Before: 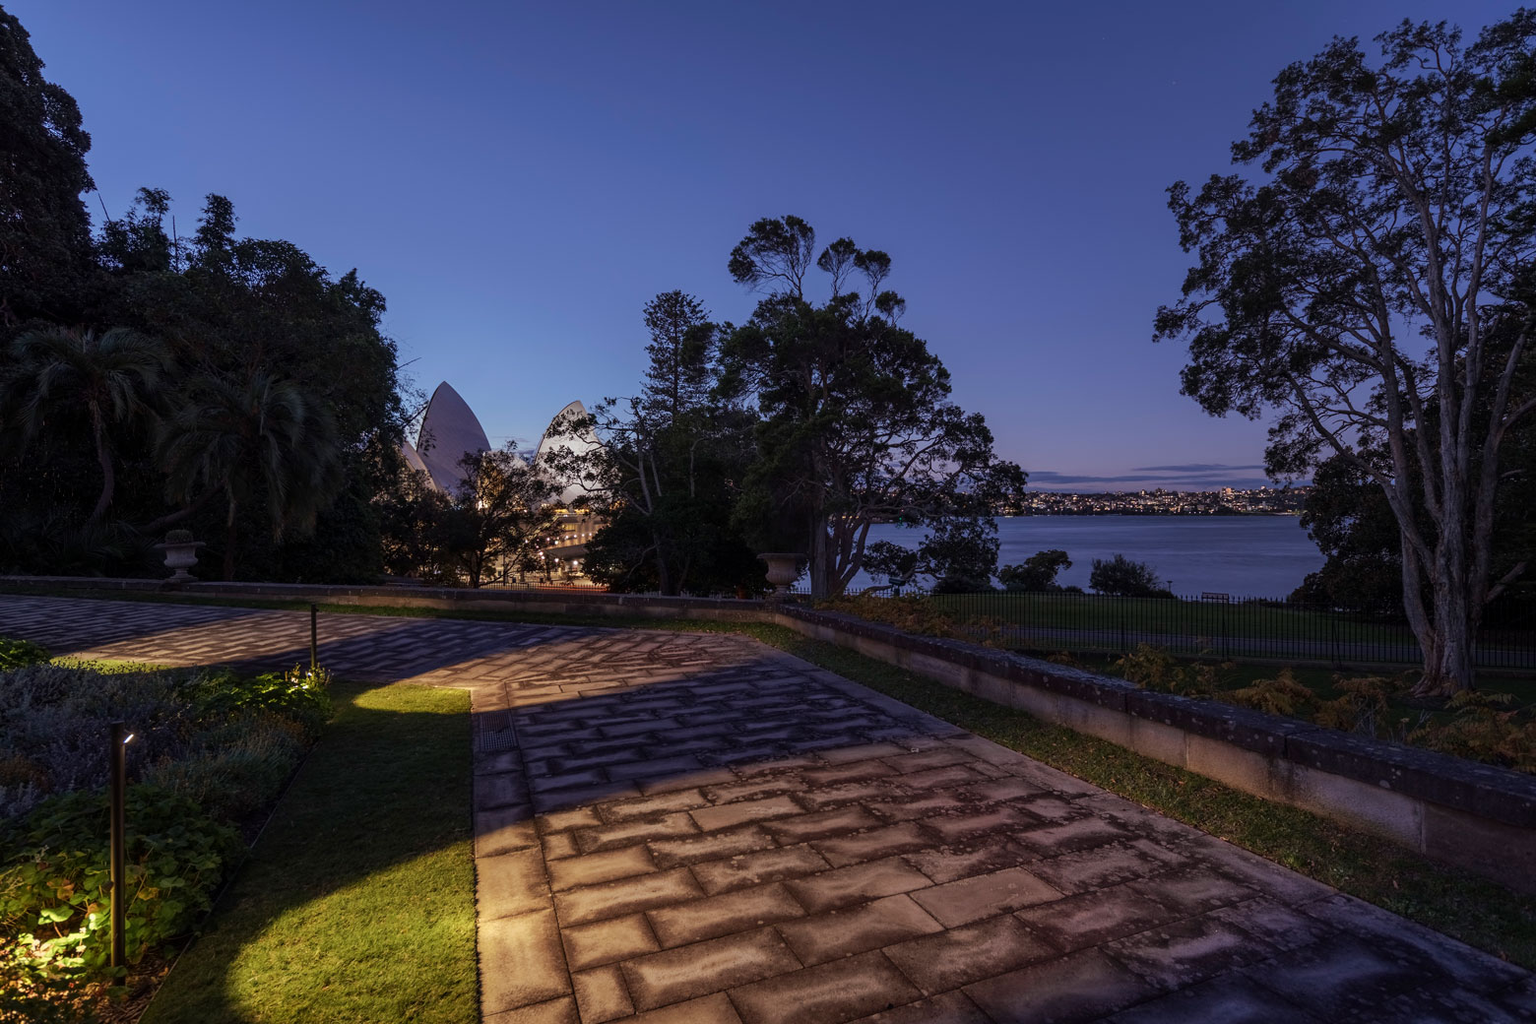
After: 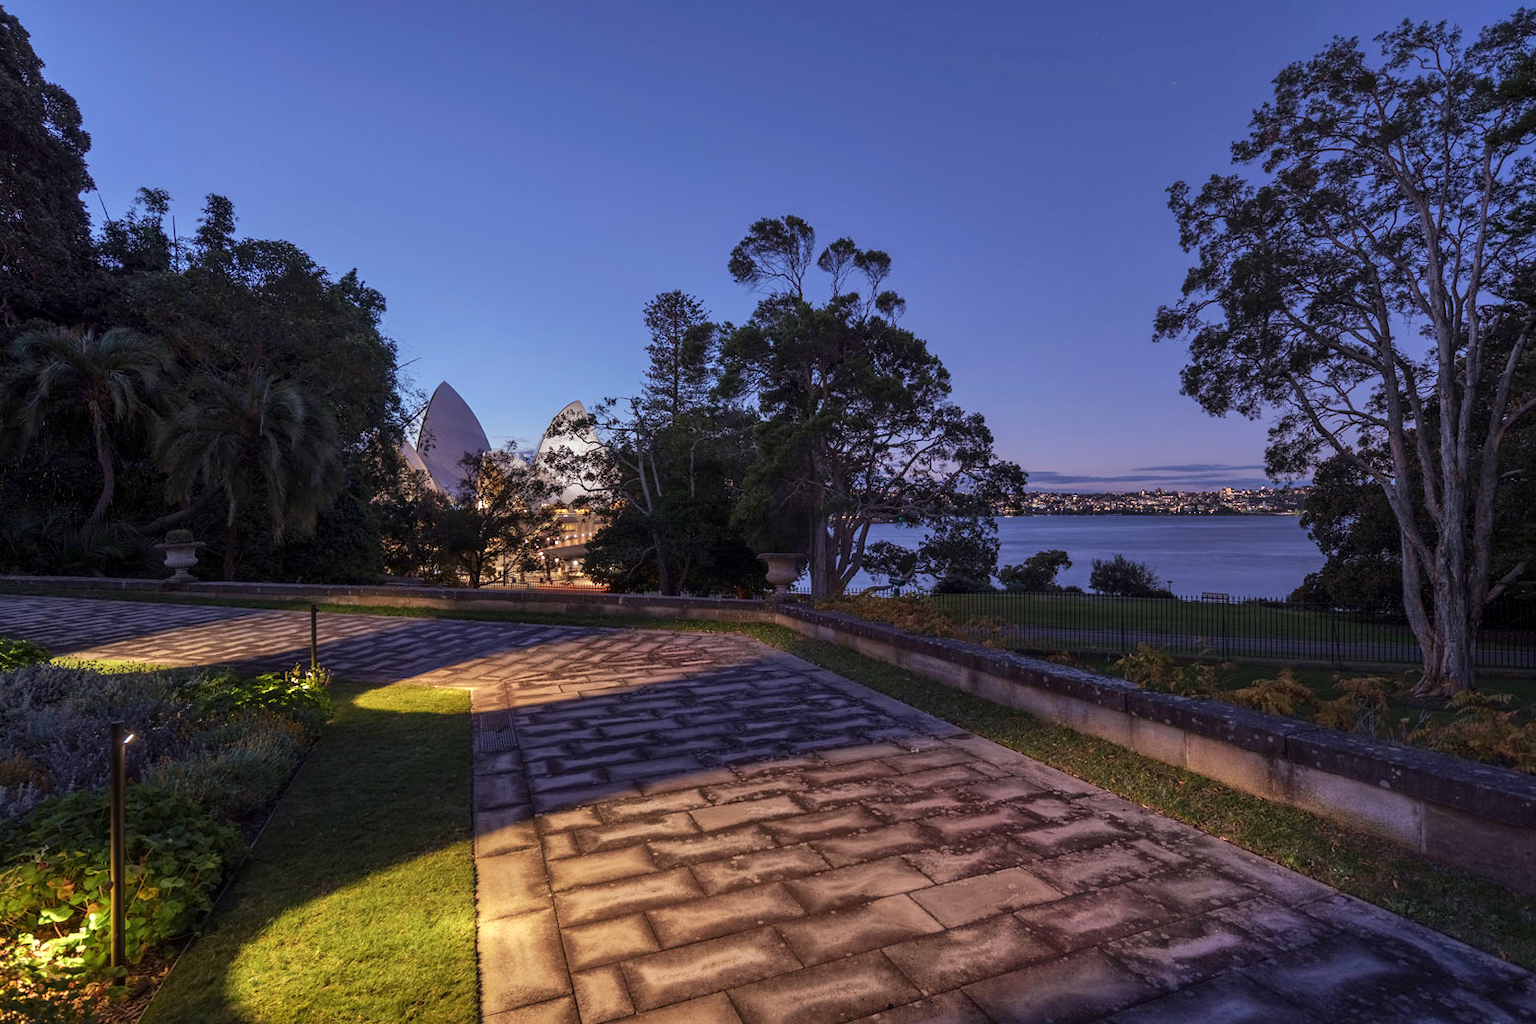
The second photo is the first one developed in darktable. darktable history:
tone equalizer: -8 EV 1 EV, -7 EV 1.03 EV, -6 EV 1.02 EV, -5 EV 0.98 EV, -4 EV 1.03 EV, -3 EV 0.721 EV, -2 EV 0.512 EV, -1 EV 0.264 EV, mask exposure compensation -0.508 EV
